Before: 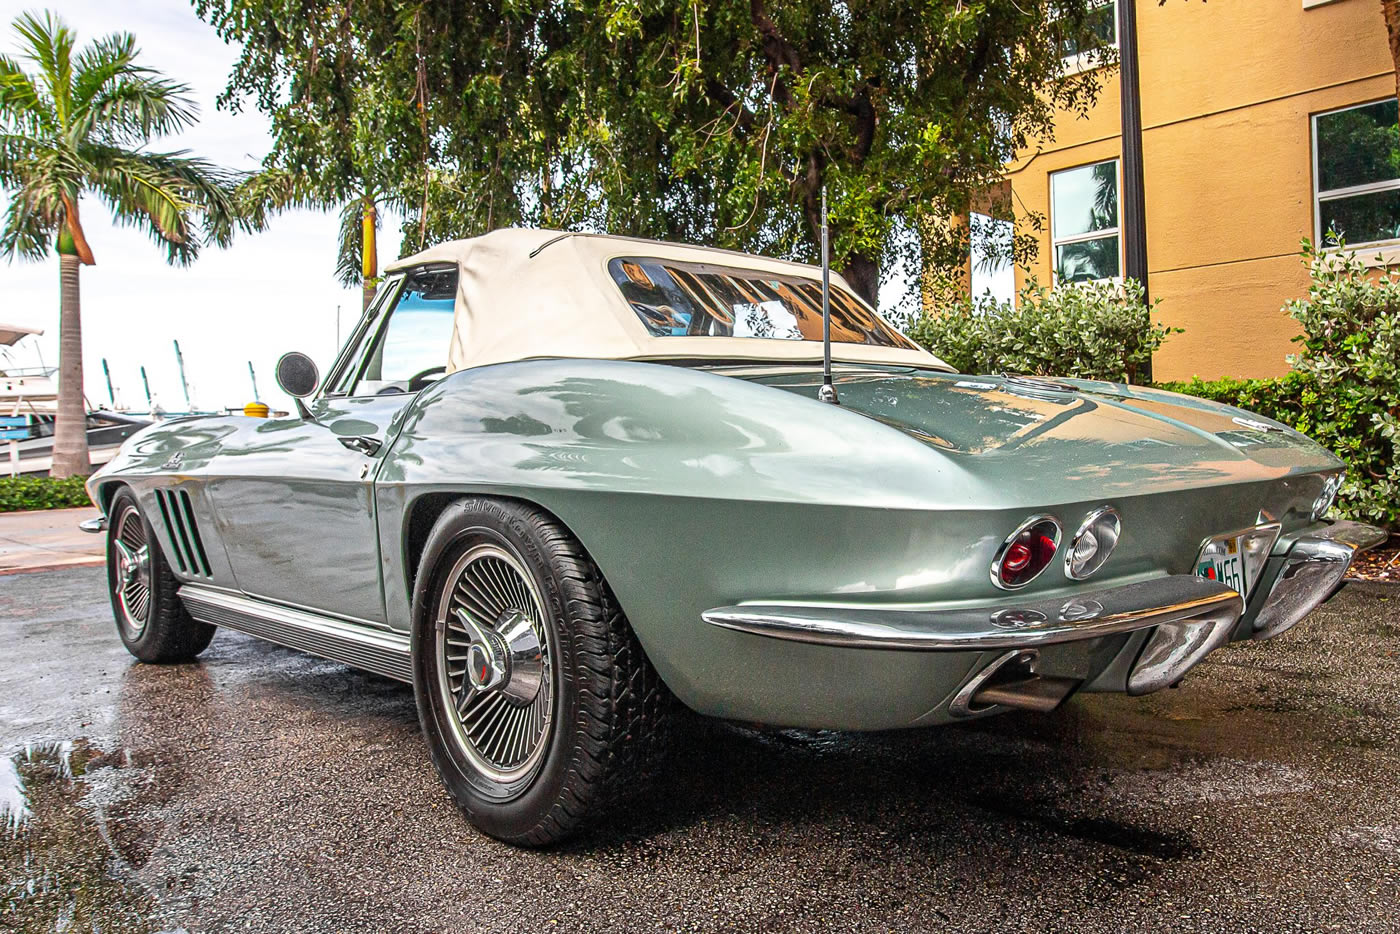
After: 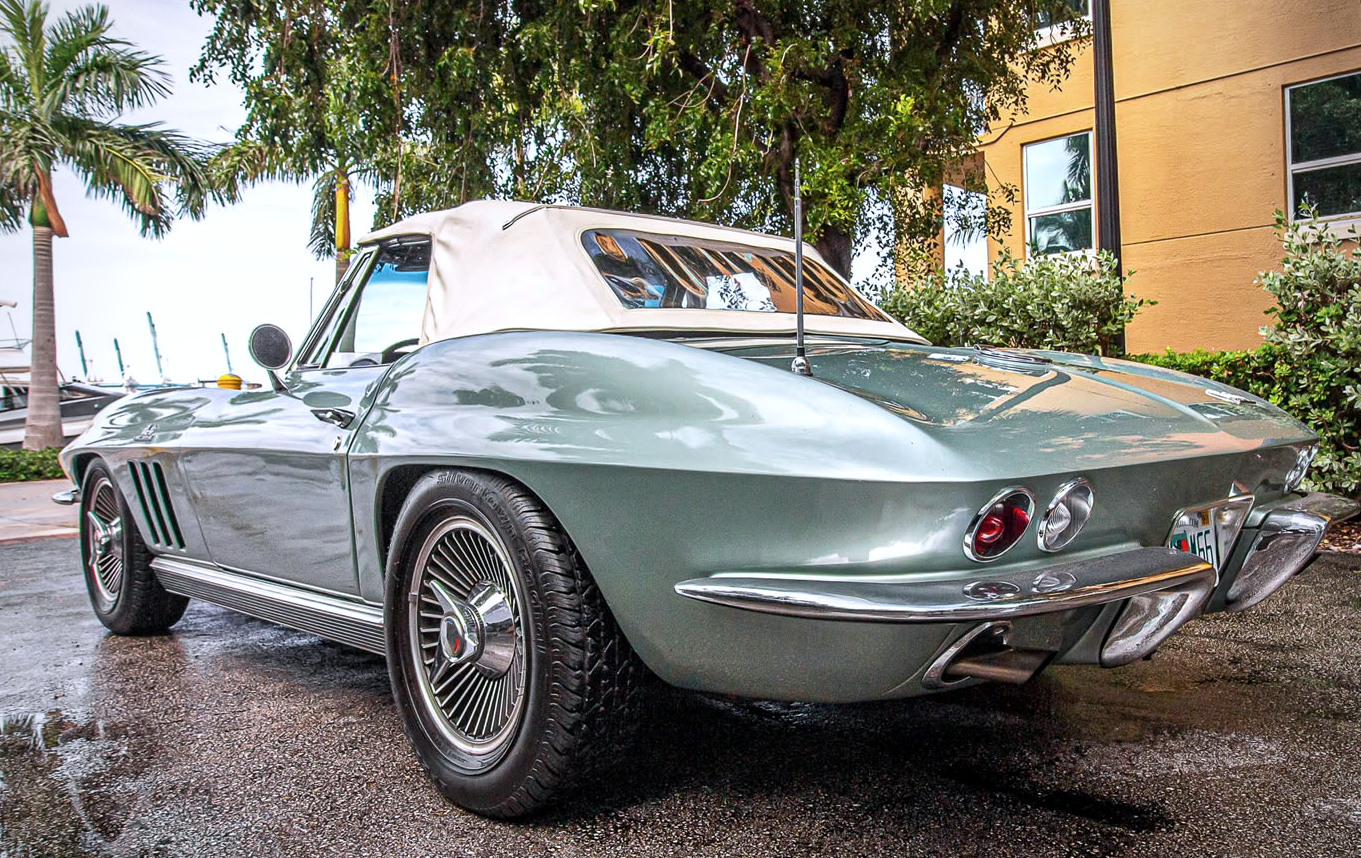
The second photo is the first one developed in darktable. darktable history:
crop: left 1.95%, top 3.096%, right 0.791%, bottom 4.96%
color calibration: illuminant as shot in camera, x 0.358, y 0.373, temperature 4628.91 K
vignetting: fall-off radius 61.2%
local contrast: highlights 100%, shadows 98%, detail 120%, midtone range 0.2
